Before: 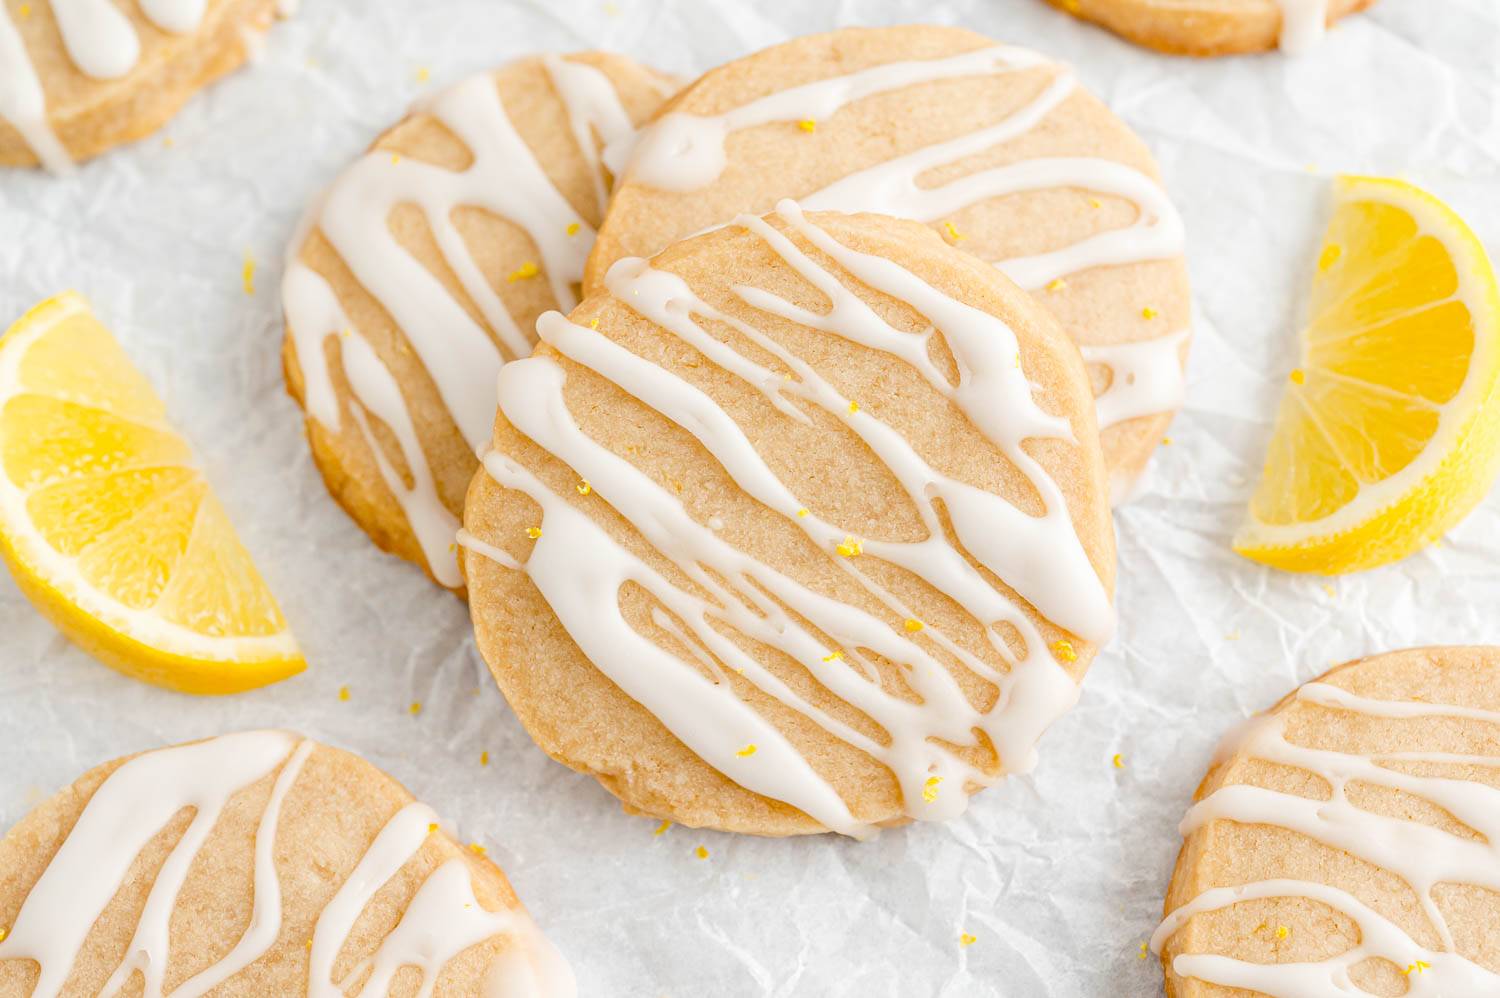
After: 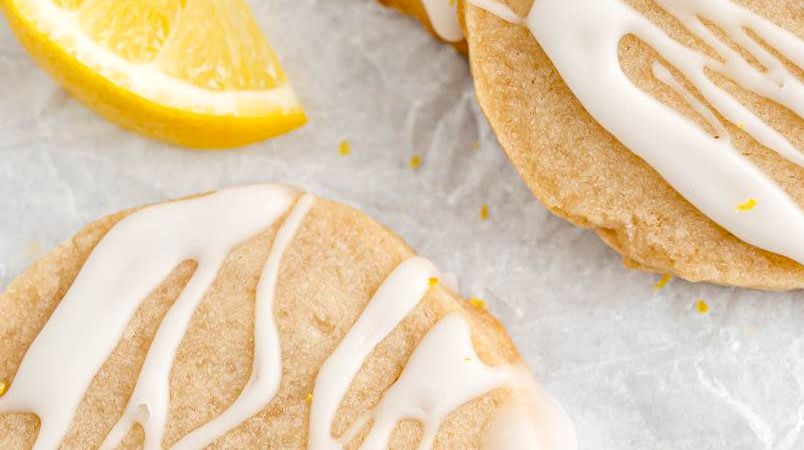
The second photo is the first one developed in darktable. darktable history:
crop and rotate: top 54.732%, right 46.396%, bottom 0.107%
contrast equalizer: y [[0.46, 0.454, 0.451, 0.451, 0.455, 0.46], [0.5 ×6], [0.5 ×6], [0 ×6], [0 ×6]], mix -0.993
